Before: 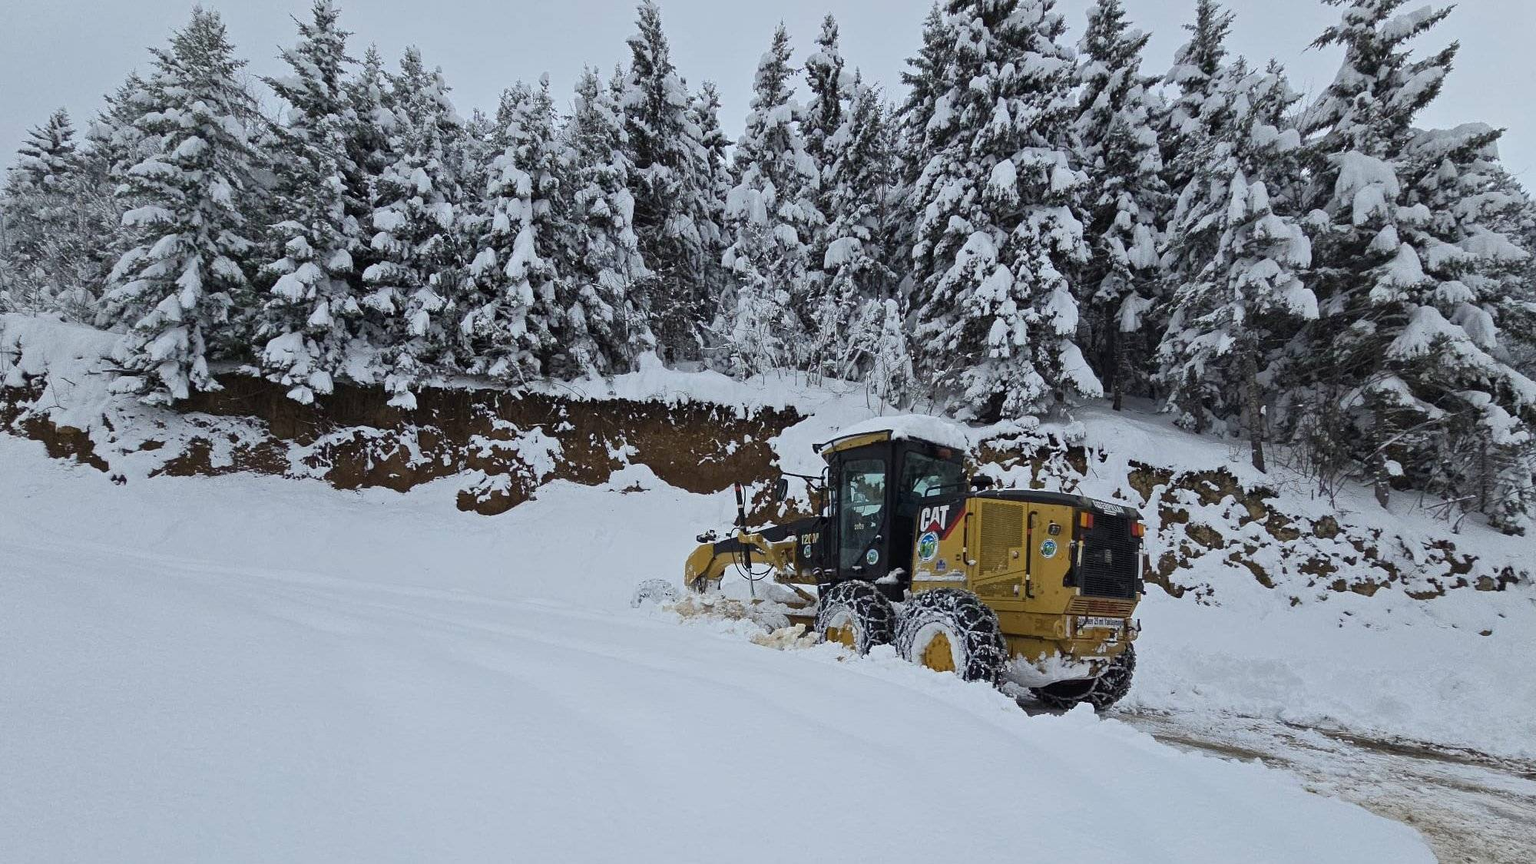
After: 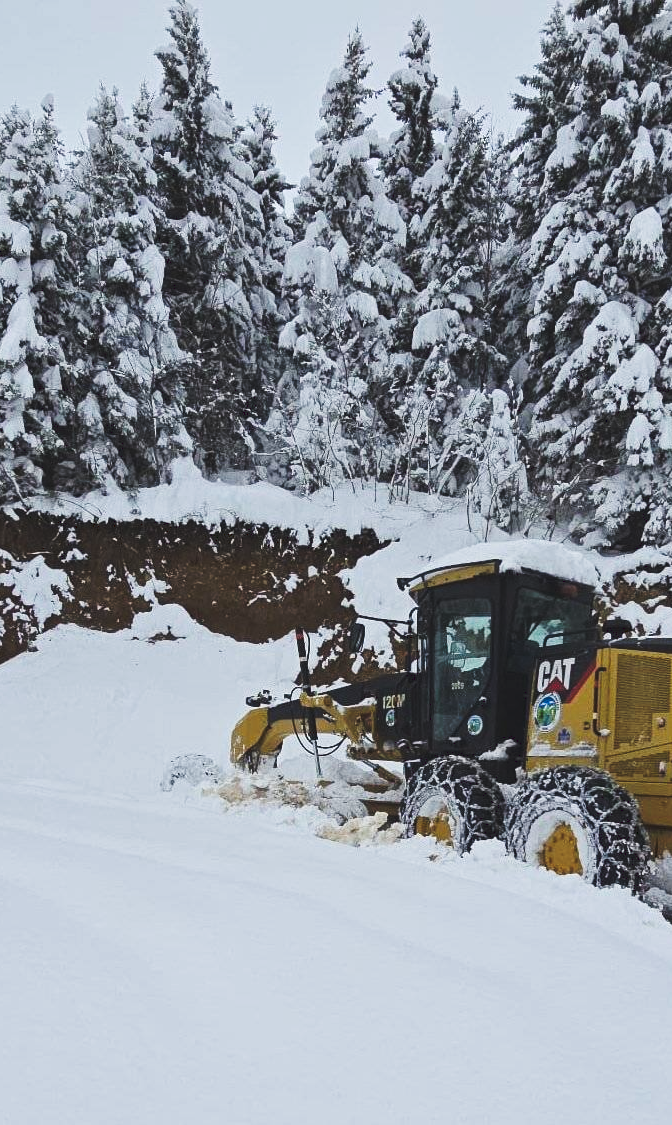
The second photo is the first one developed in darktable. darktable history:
tone curve: curves: ch0 [(0, 0) (0.003, 0.077) (0.011, 0.089) (0.025, 0.105) (0.044, 0.122) (0.069, 0.134) (0.1, 0.151) (0.136, 0.171) (0.177, 0.198) (0.224, 0.23) (0.277, 0.273) (0.335, 0.343) (0.399, 0.422) (0.468, 0.508) (0.543, 0.601) (0.623, 0.695) (0.709, 0.782) (0.801, 0.866) (0.898, 0.934) (1, 1)], preserve colors none
crop: left 33.099%, right 33.254%
